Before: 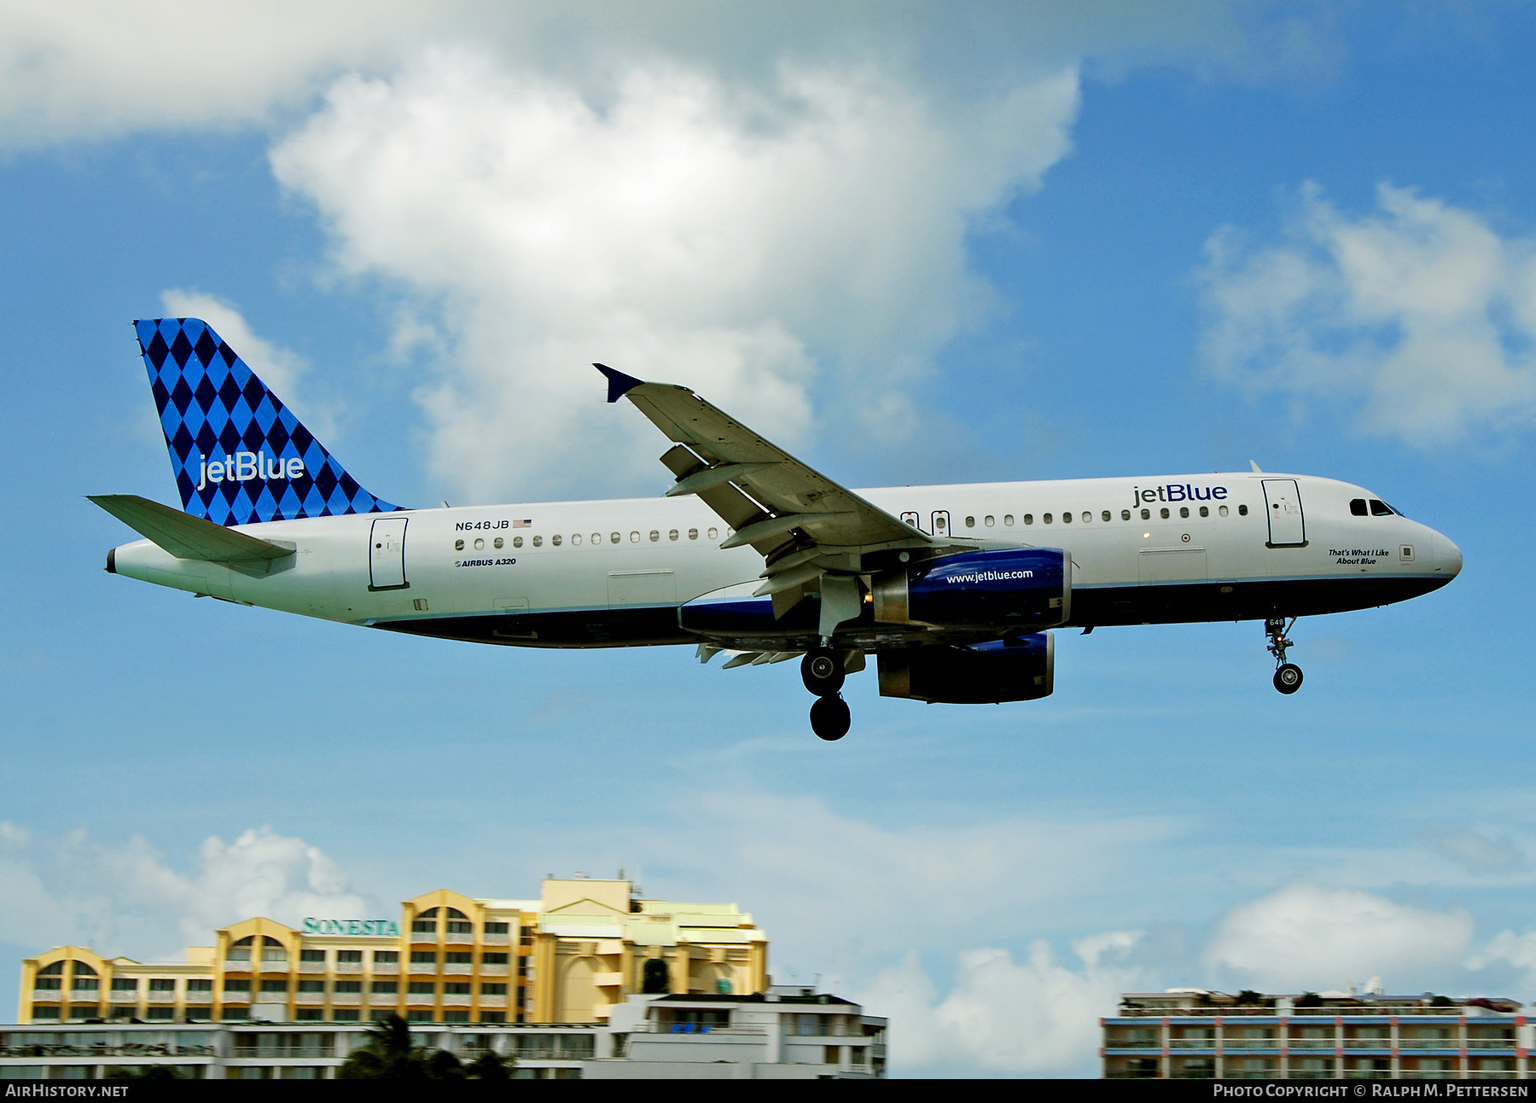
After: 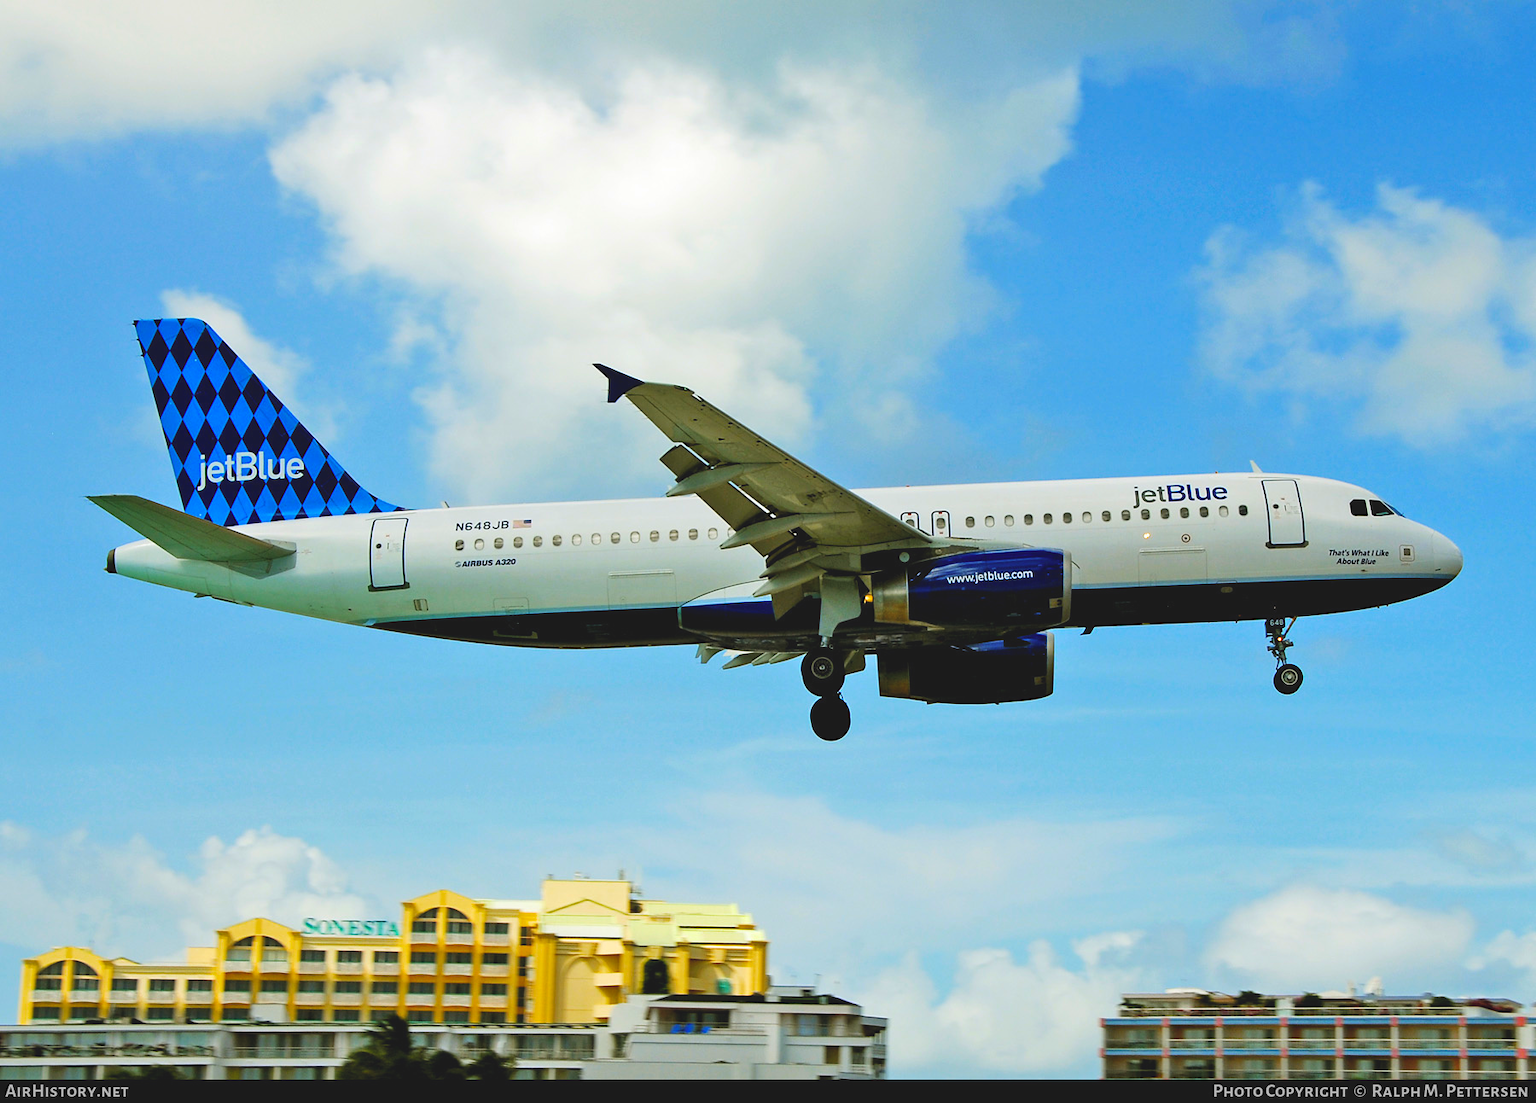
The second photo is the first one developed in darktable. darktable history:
contrast brightness saturation: brightness 0.127
color balance rgb: shadows lift › luminance -9.95%, global offset › luminance 0.707%, perceptual saturation grading › global saturation 30.245%, global vibrance 20%
